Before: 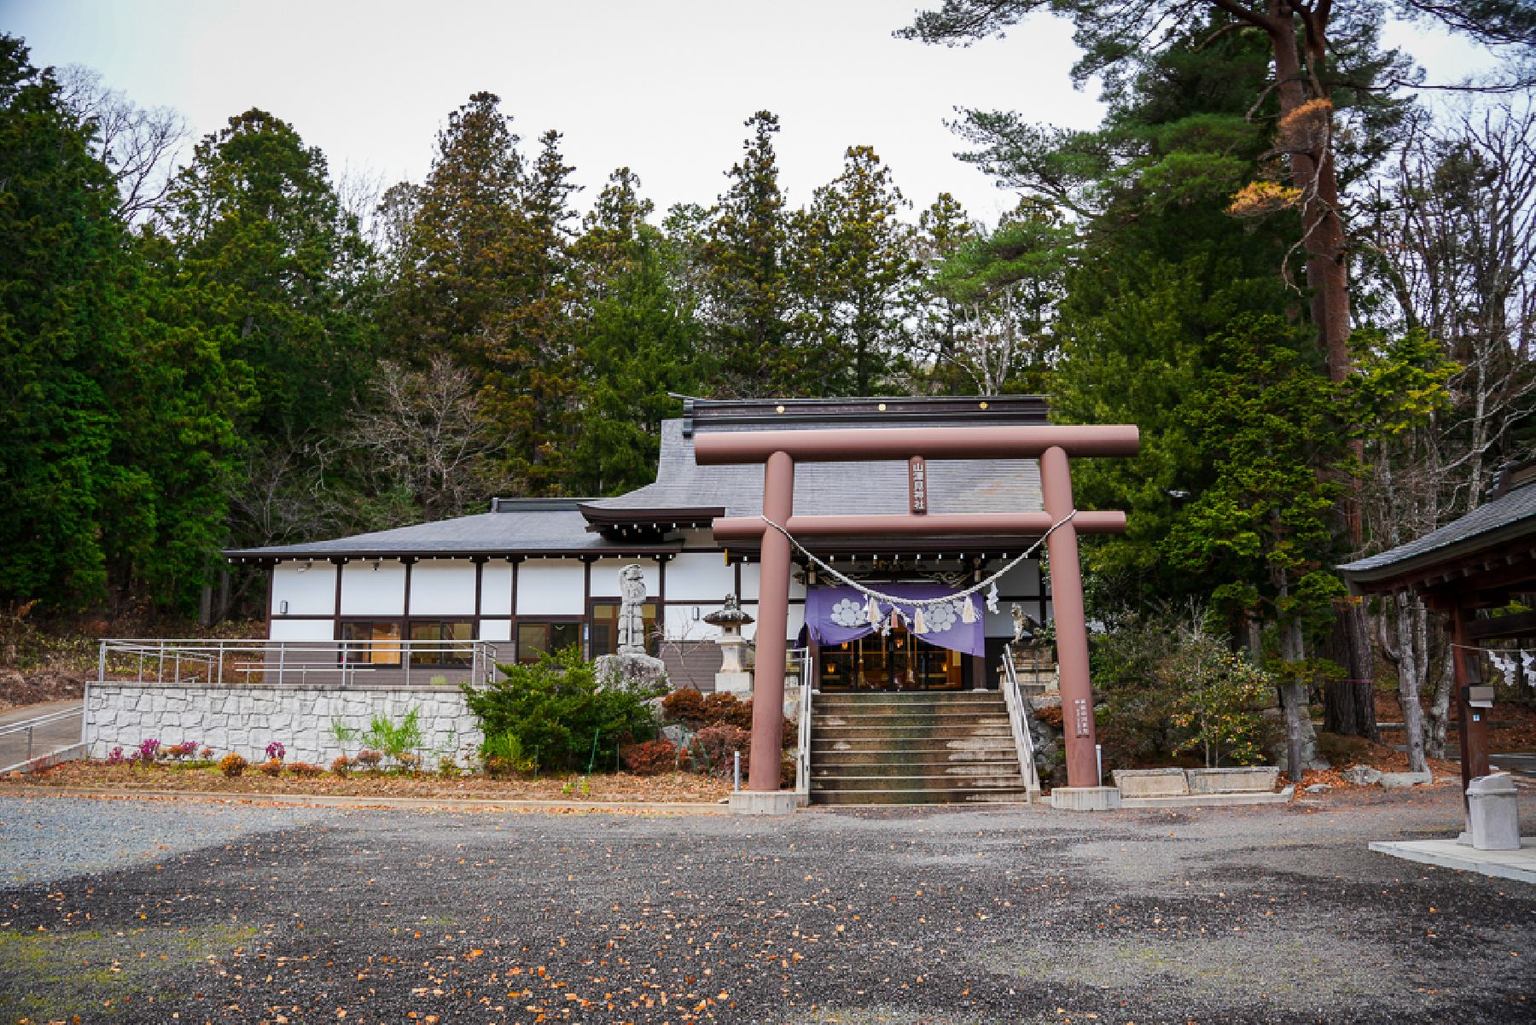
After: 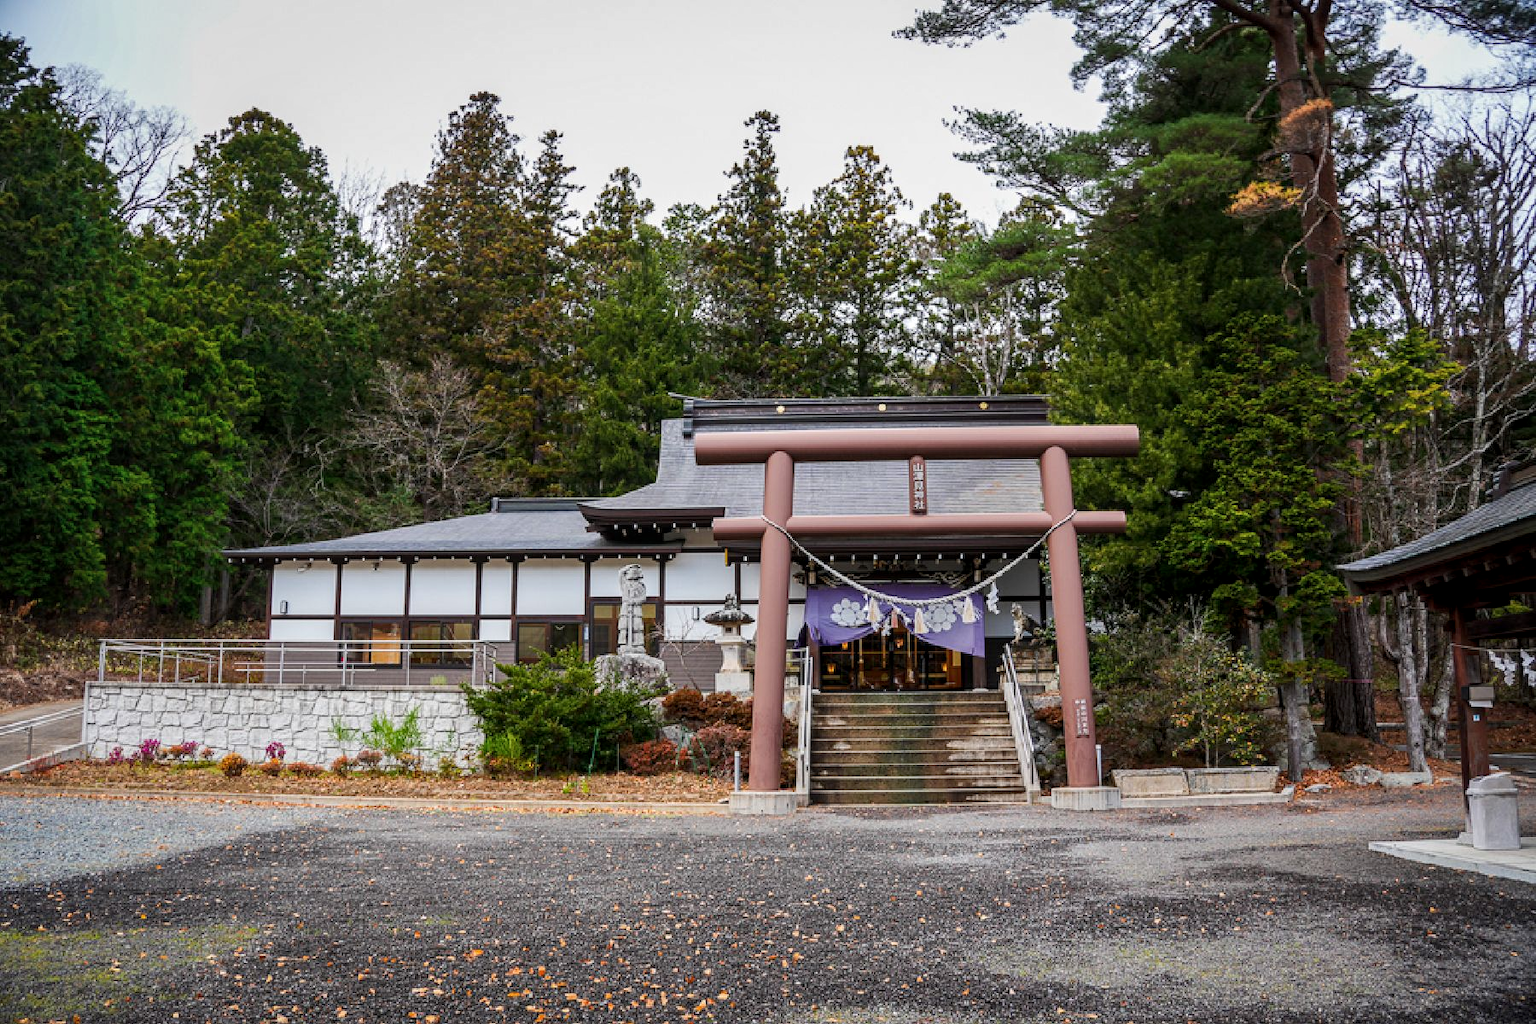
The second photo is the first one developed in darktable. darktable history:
exposure: exposure -0.044 EV, compensate exposure bias true, compensate highlight preservation false
local contrast: on, module defaults
